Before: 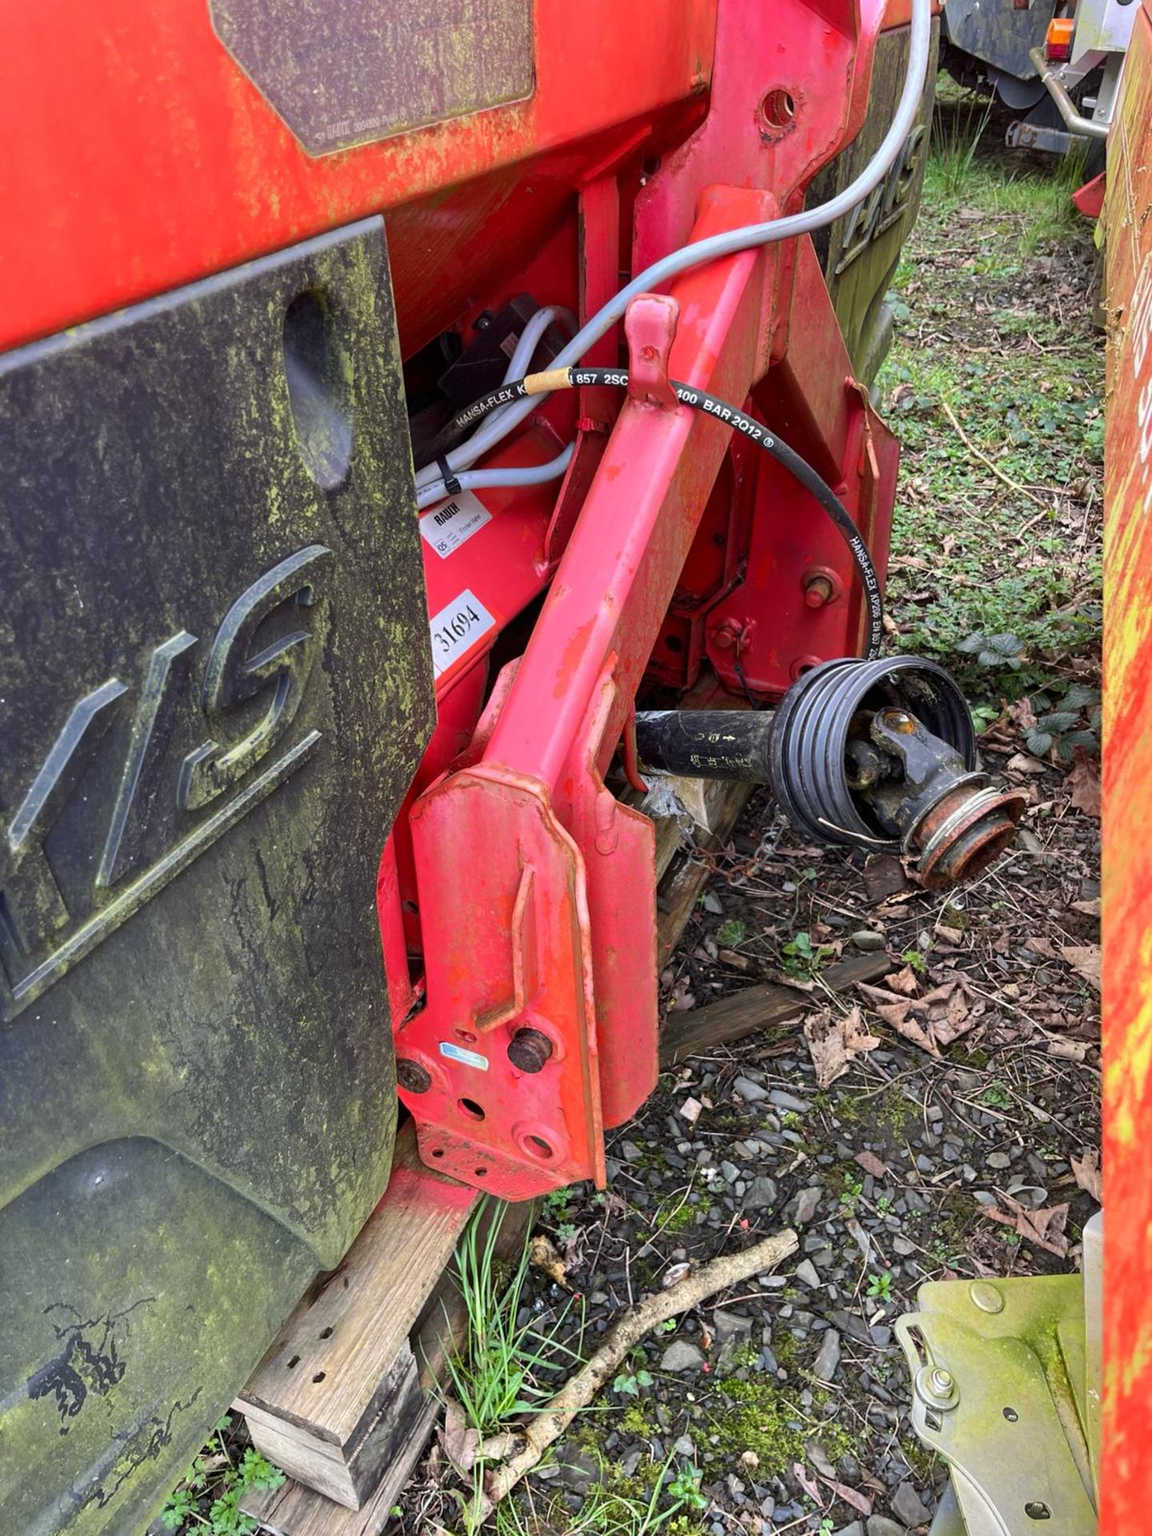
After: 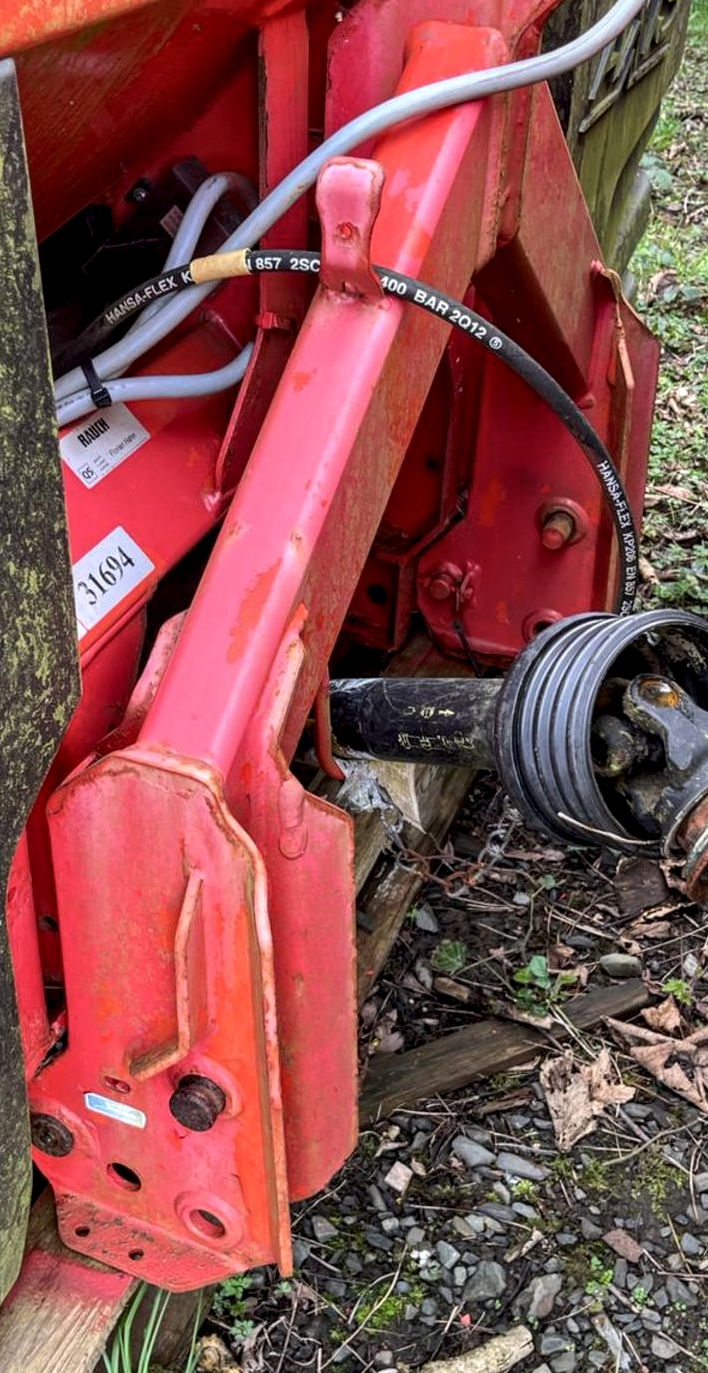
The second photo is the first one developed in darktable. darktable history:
crop: left 32.311%, top 10.943%, right 18.46%, bottom 17.542%
contrast brightness saturation: saturation -0.054
local contrast: highlights 39%, shadows 60%, detail 136%, midtone range 0.517
